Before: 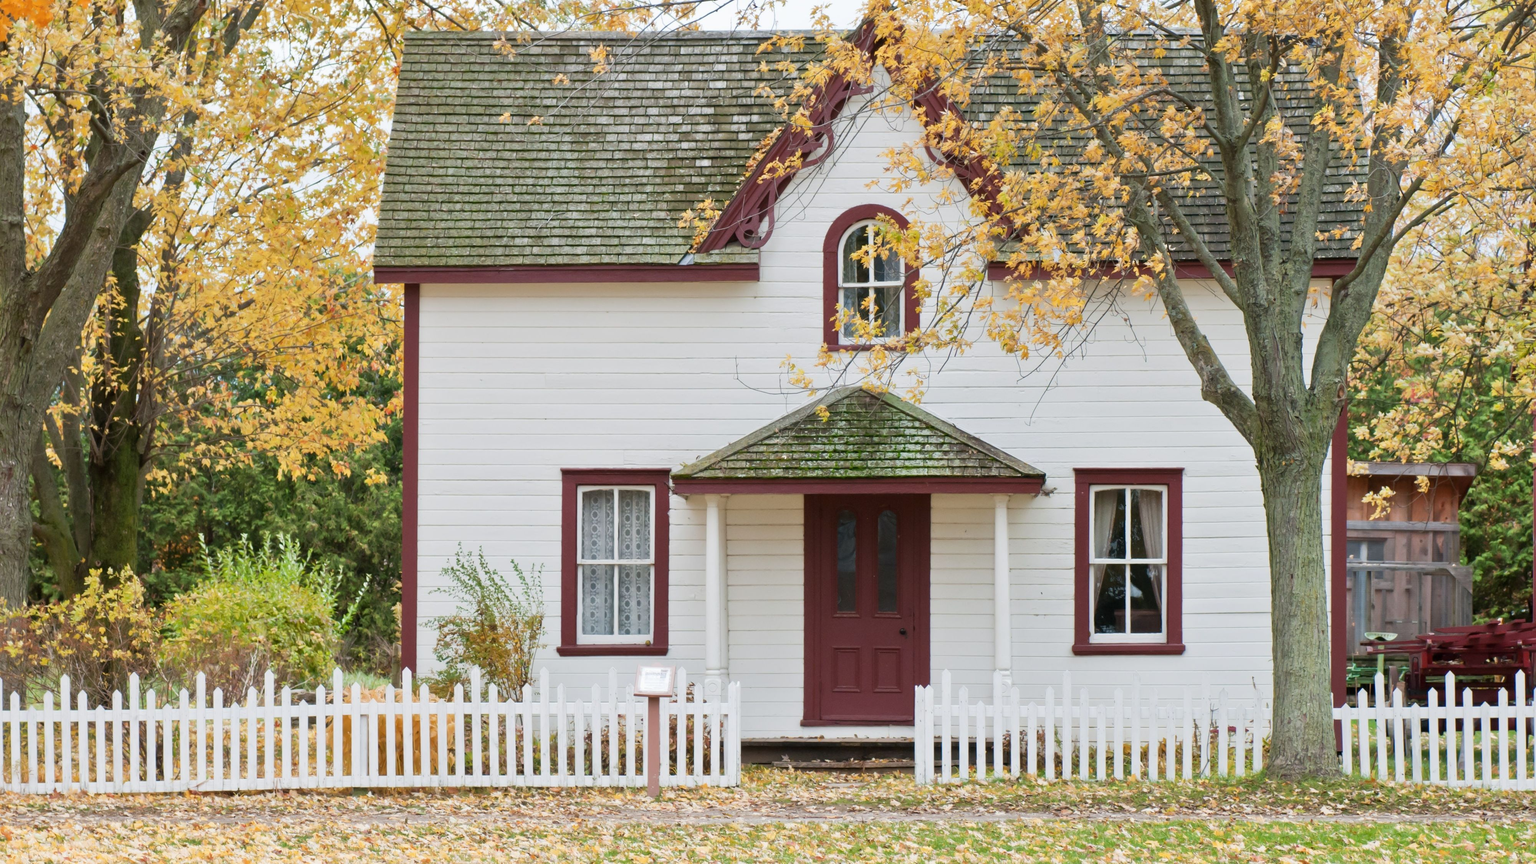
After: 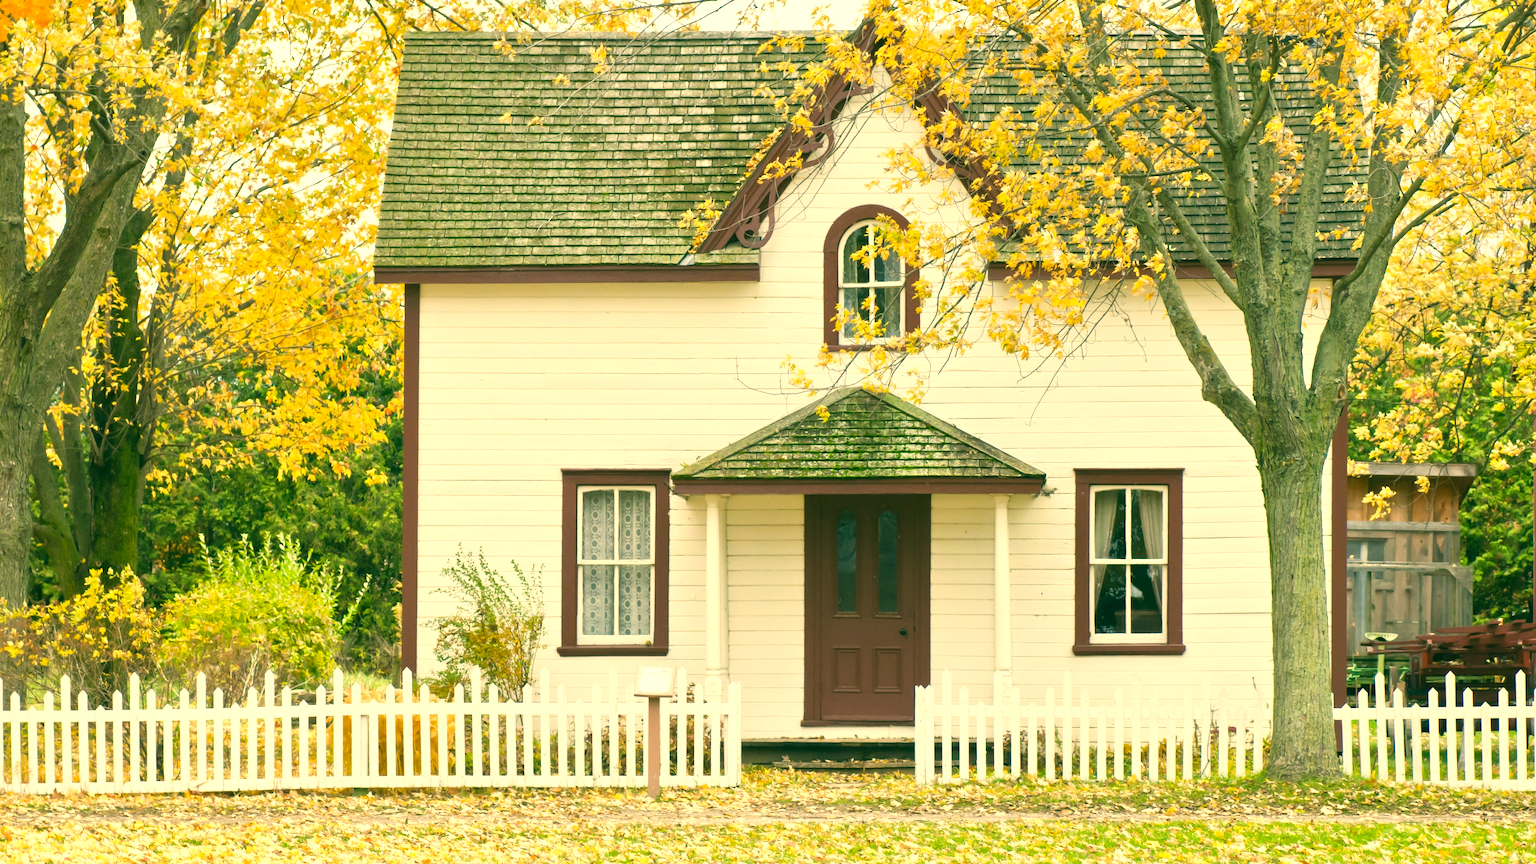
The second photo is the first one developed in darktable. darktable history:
exposure: black level correction -0.005, exposure 0.622 EV, compensate highlight preservation false
color correction: highlights a* 5.62, highlights b* 33.57, shadows a* -25.86, shadows b* 4.02
